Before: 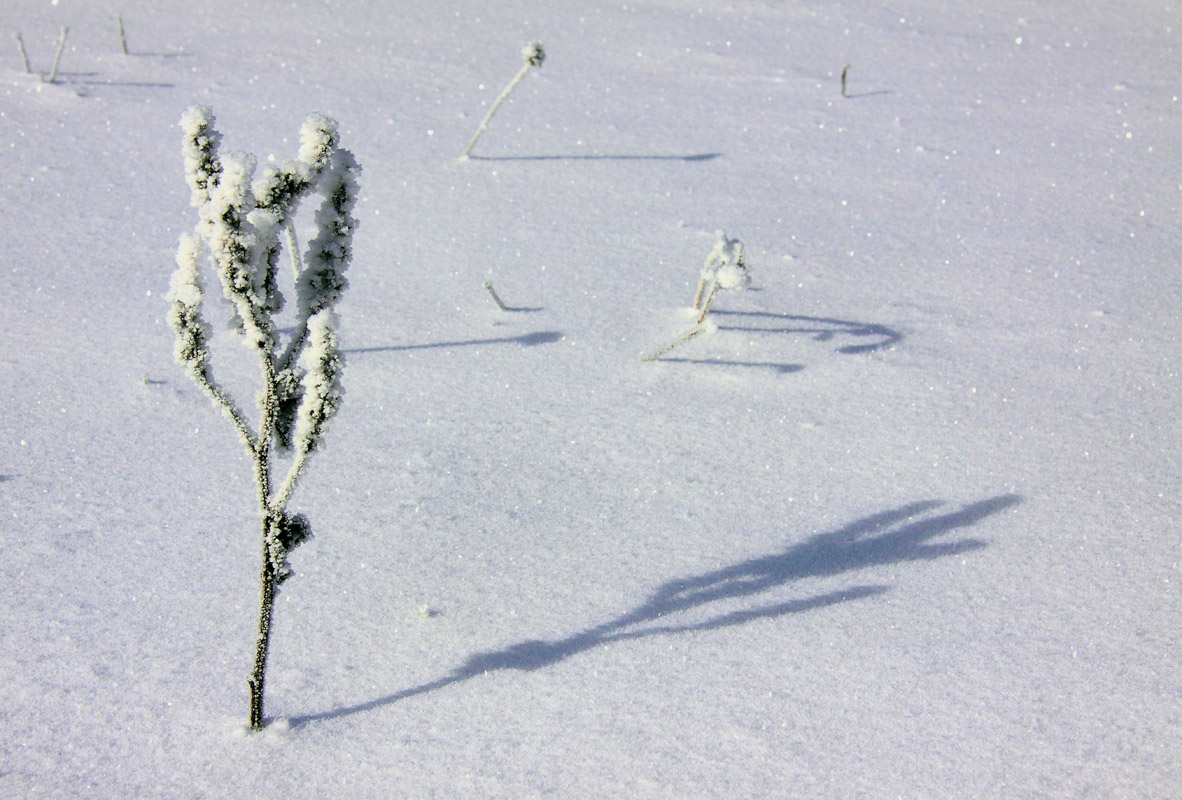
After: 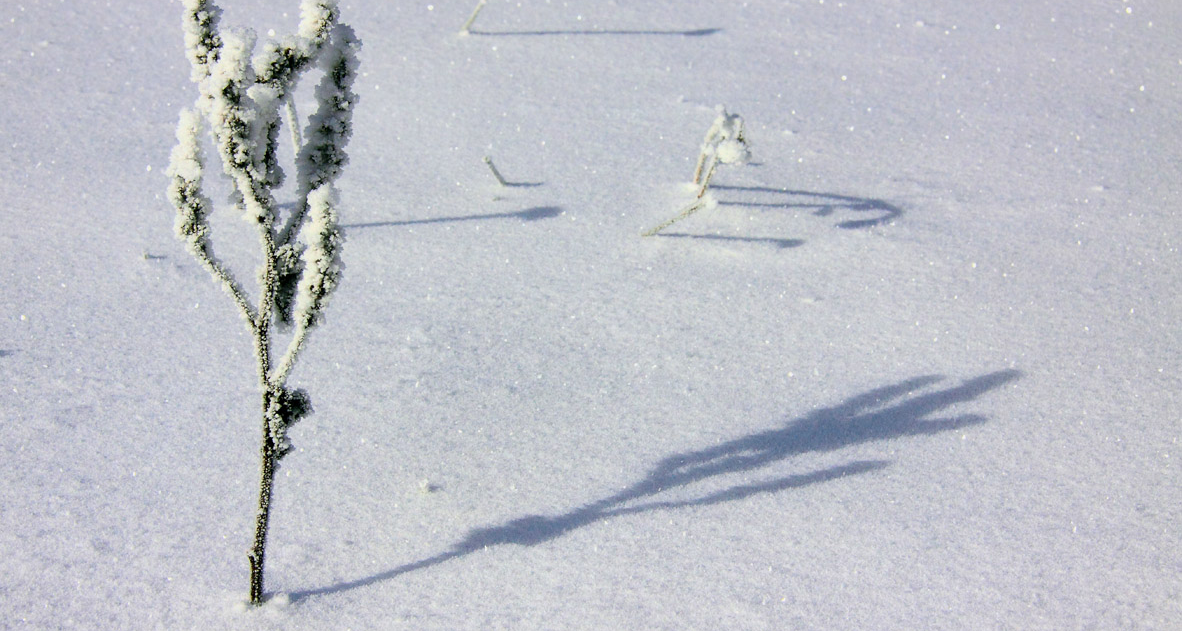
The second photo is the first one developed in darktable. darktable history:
crop and rotate: top 15.692%, bottom 5.395%
